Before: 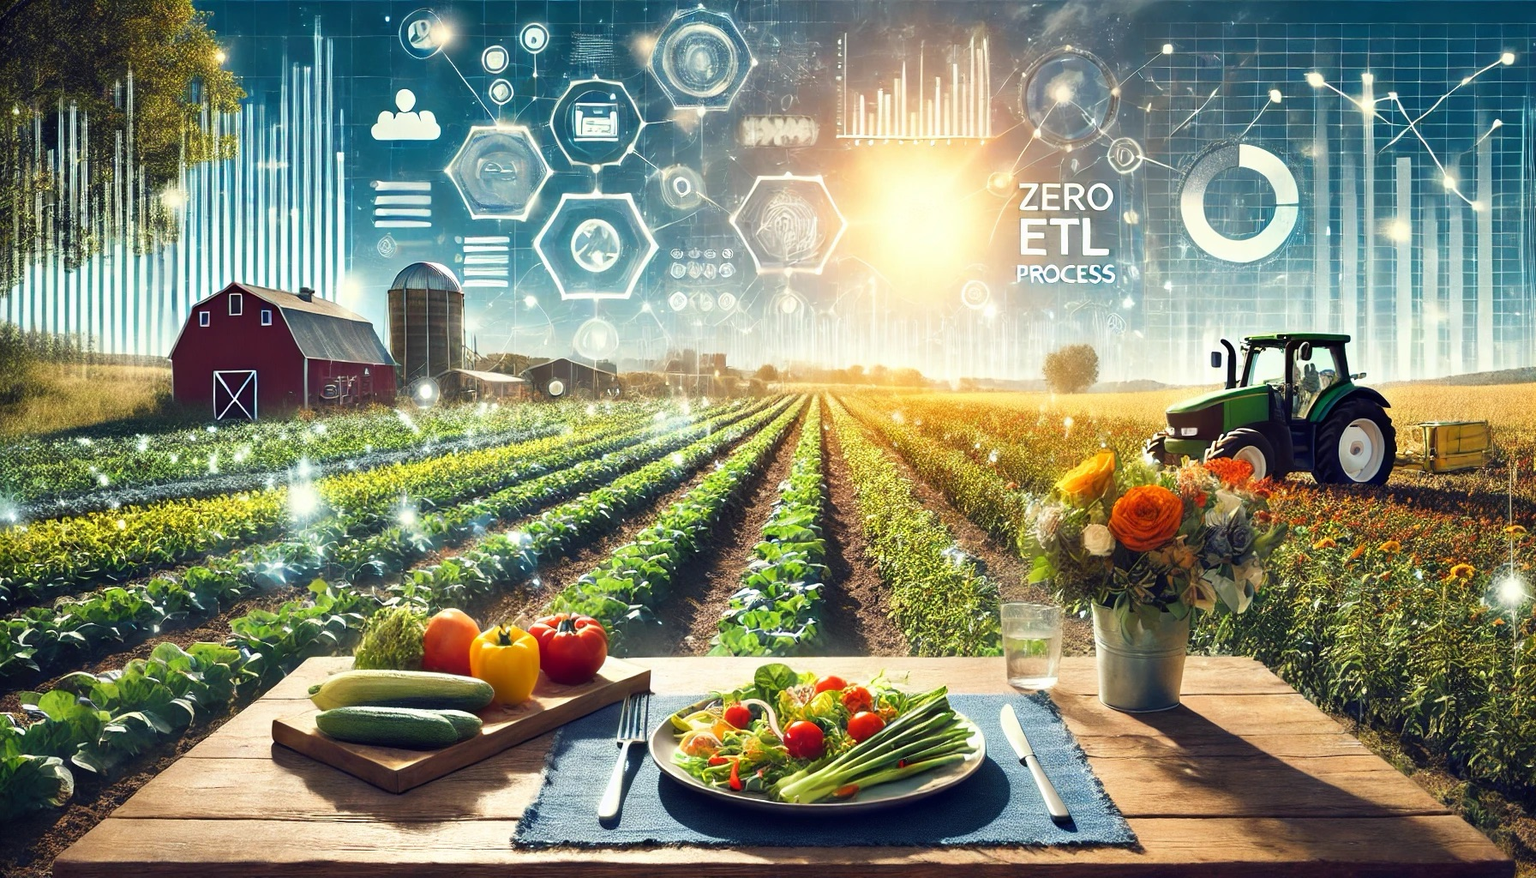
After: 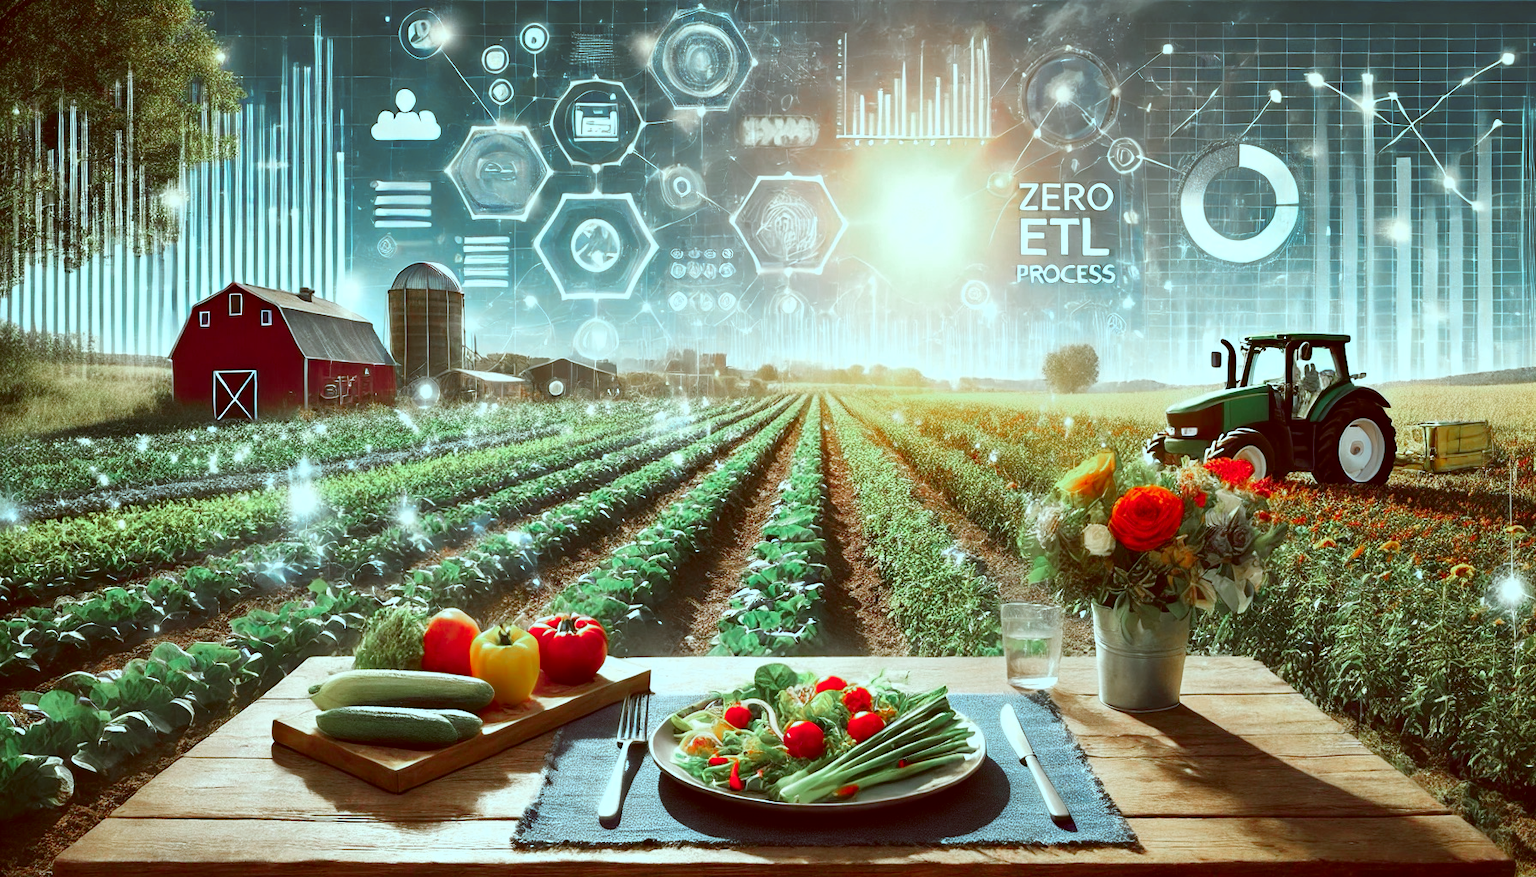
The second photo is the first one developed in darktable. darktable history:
color zones: curves: ch0 [(0, 0.466) (0.128, 0.466) (0.25, 0.5) (0.375, 0.456) (0.5, 0.5) (0.625, 0.5) (0.737, 0.652) (0.875, 0.5)]; ch1 [(0, 0.603) (0.125, 0.618) (0.261, 0.348) (0.372, 0.353) (0.497, 0.363) (0.611, 0.45) (0.731, 0.427) (0.875, 0.518) (0.998, 0.652)]; ch2 [(0, 0.559) (0.125, 0.451) (0.253, 0.564) (0.37, 0.578) (0.5, 0.466) (0.625, 0.471) (0.731, 0.471) (0.88, 0.485)]
color correction: highlights a* -14.97, highlights b* -16.38, shadows a* 10.23, shadows b* 28.83
